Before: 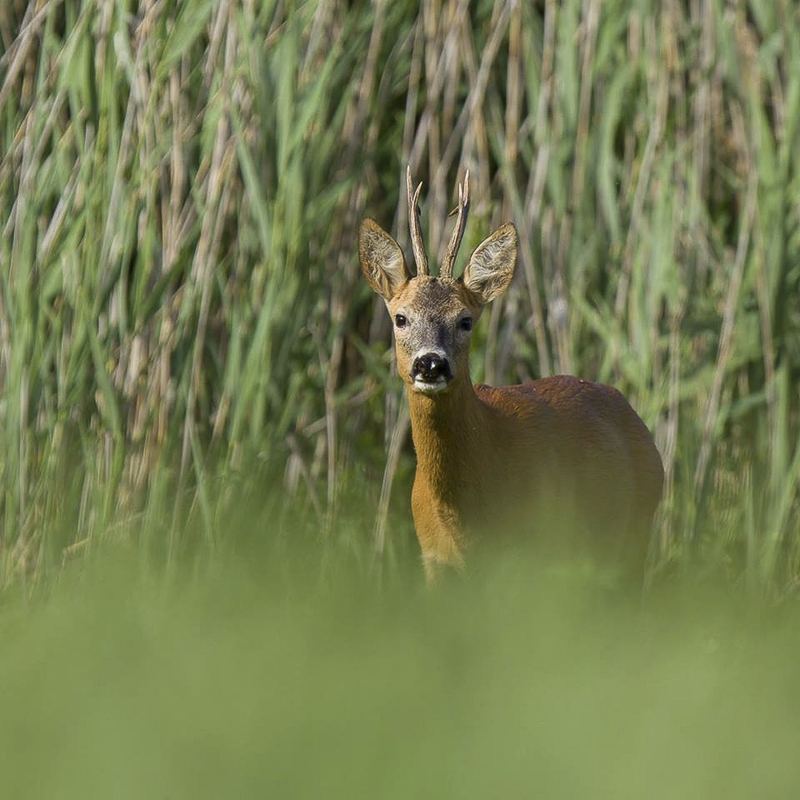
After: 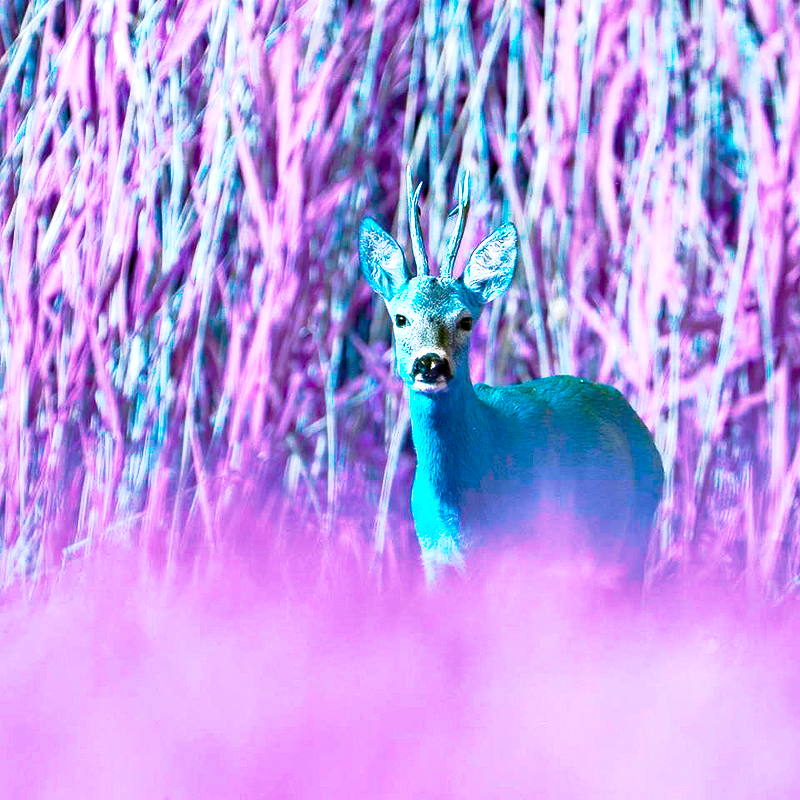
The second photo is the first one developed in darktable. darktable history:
contrast brightness saturation: saturation 0.177
exposure: exposure 1.271 EV, compensate exposure bias true, compensate highlight preservation false
shadows and highlights: low approximation 0.01, soften with gaussian
haze removal: compatibility mode true, adaptive false
color balance rgb: perceptual saturation grading › global saturation -0.107%, hue shift 177.01°, global vibrance 49.546%, contrast 0.268%
tone curve: curves: ch0 [(0, 0) (0.105, 0.08) (0.195, 0.18) (0.283, 0.288) (0.384, 0.419) (0.485, 0.531) (0.638, 0.69) (0.795, 0.879) (1, 0.977)]; ch1 [(0, 0) (0.161, 0.092) (0.35, 0.33) (0.379, 0.401) (0.456, 0.469) (0.498, 0.503) (0.531, 0.537) (0.596, 0.621) (0.635, 0.655) (1, 1)]; ch2 [(0, 0) (0.371, 0.362) (0.437, 0.437) (0.483, 0.484) (0.53, 0.515) (0.56, 0.58) (0.622, 0.606) (1, 1)], preserve colors none
